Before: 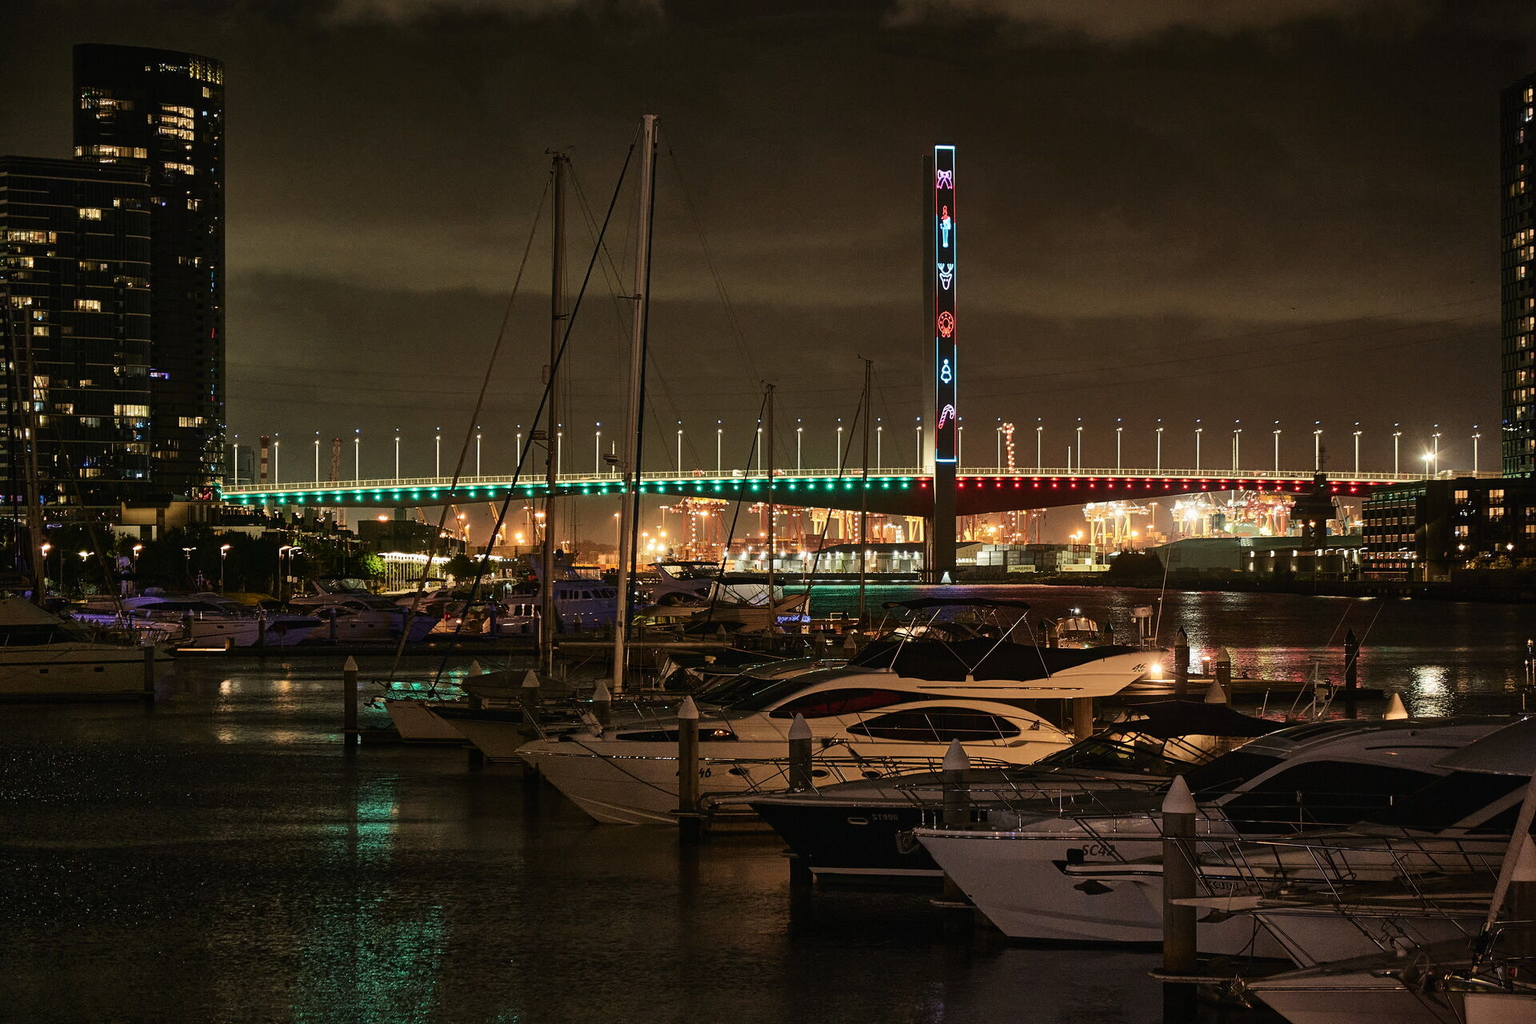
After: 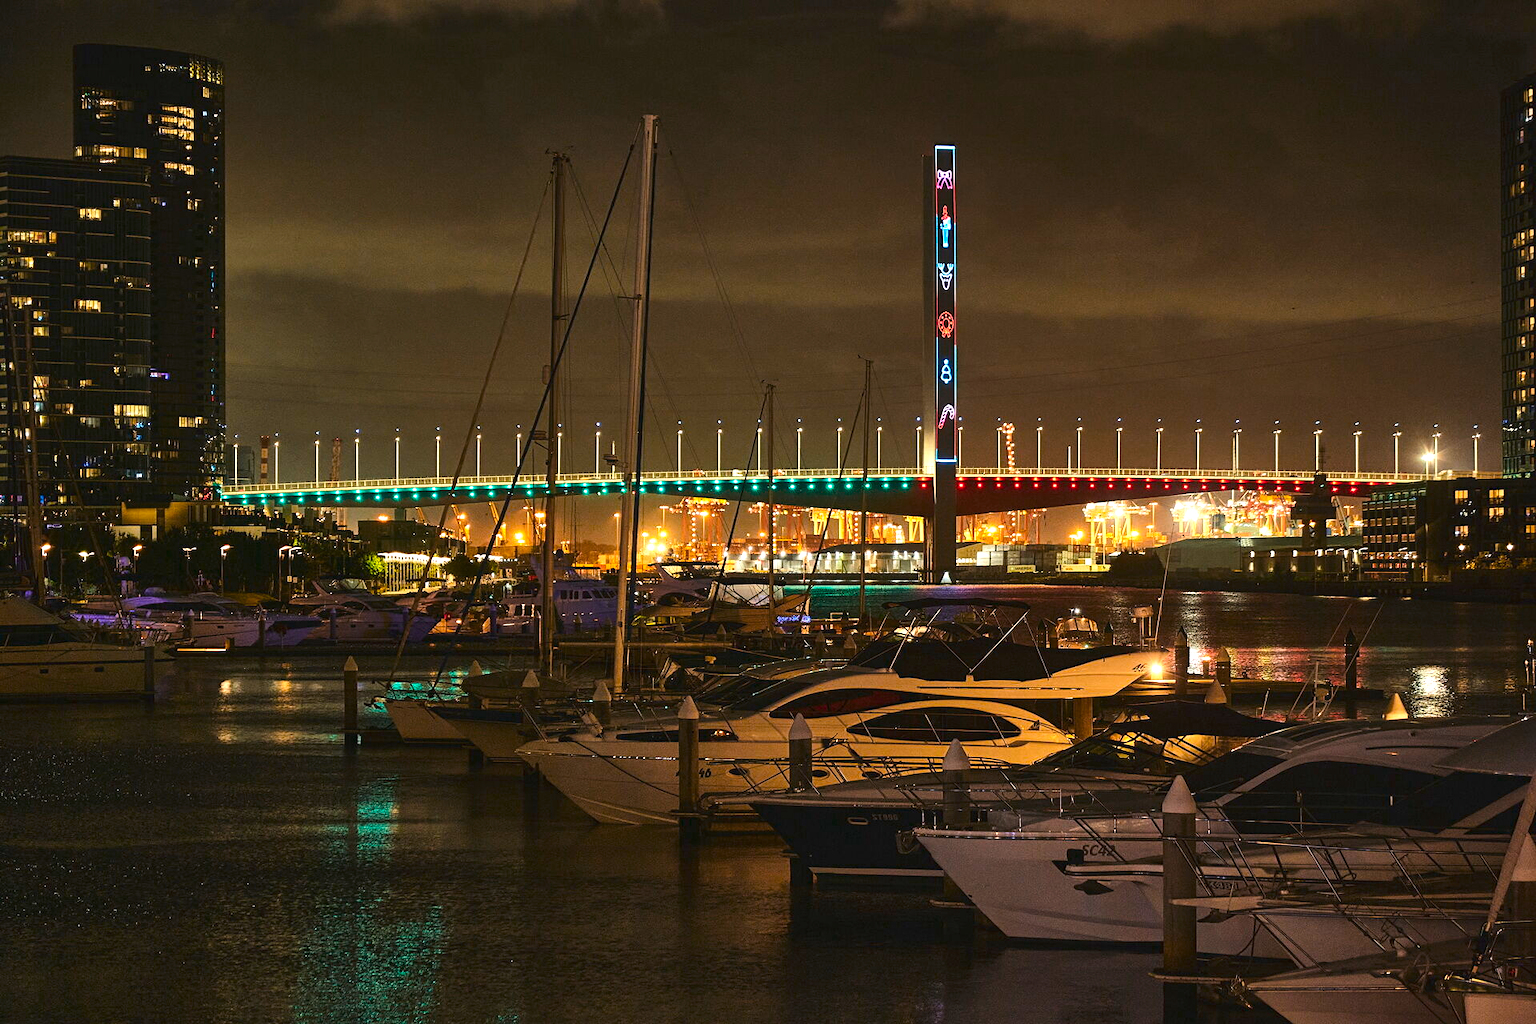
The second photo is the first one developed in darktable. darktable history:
exposure: black level correction -0.002, exposure 0.54 EV, compensate highlight preservation false
color balance rgb: perceptual saturation grading › global saturation 25%, global vibrance 20%
